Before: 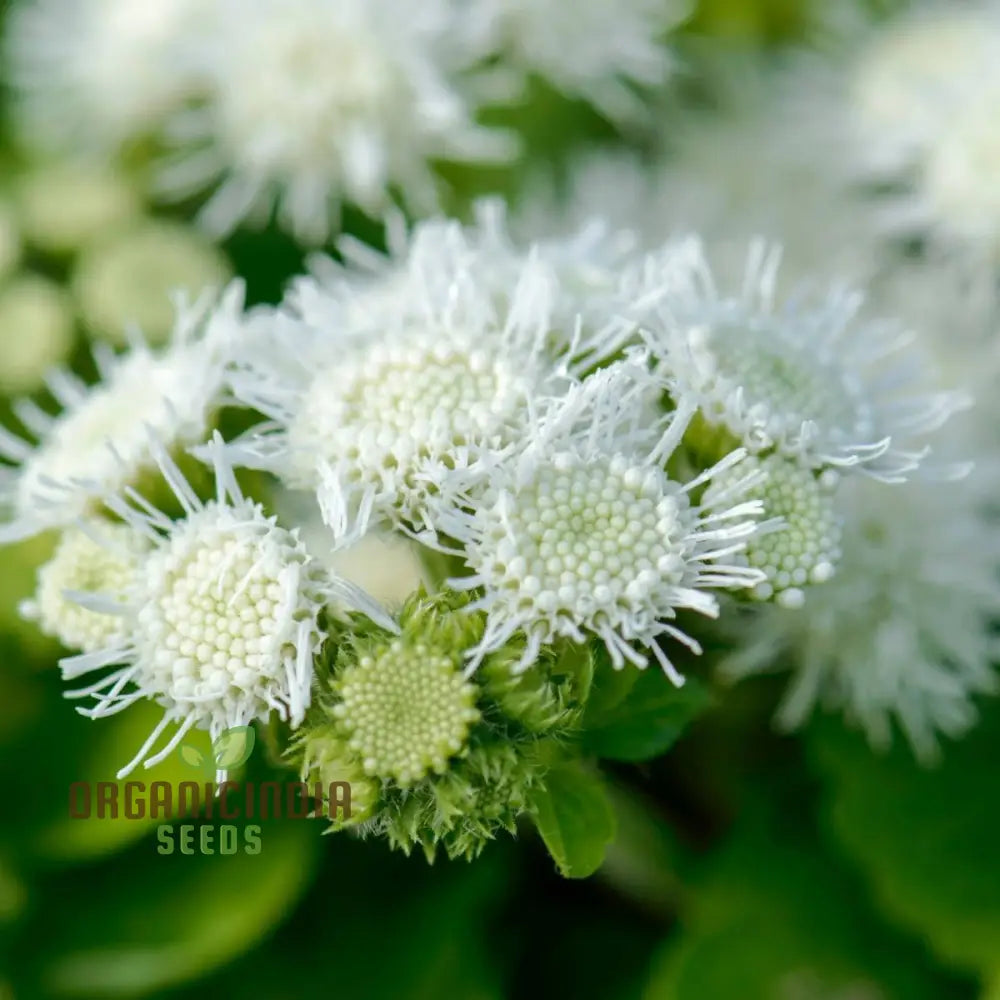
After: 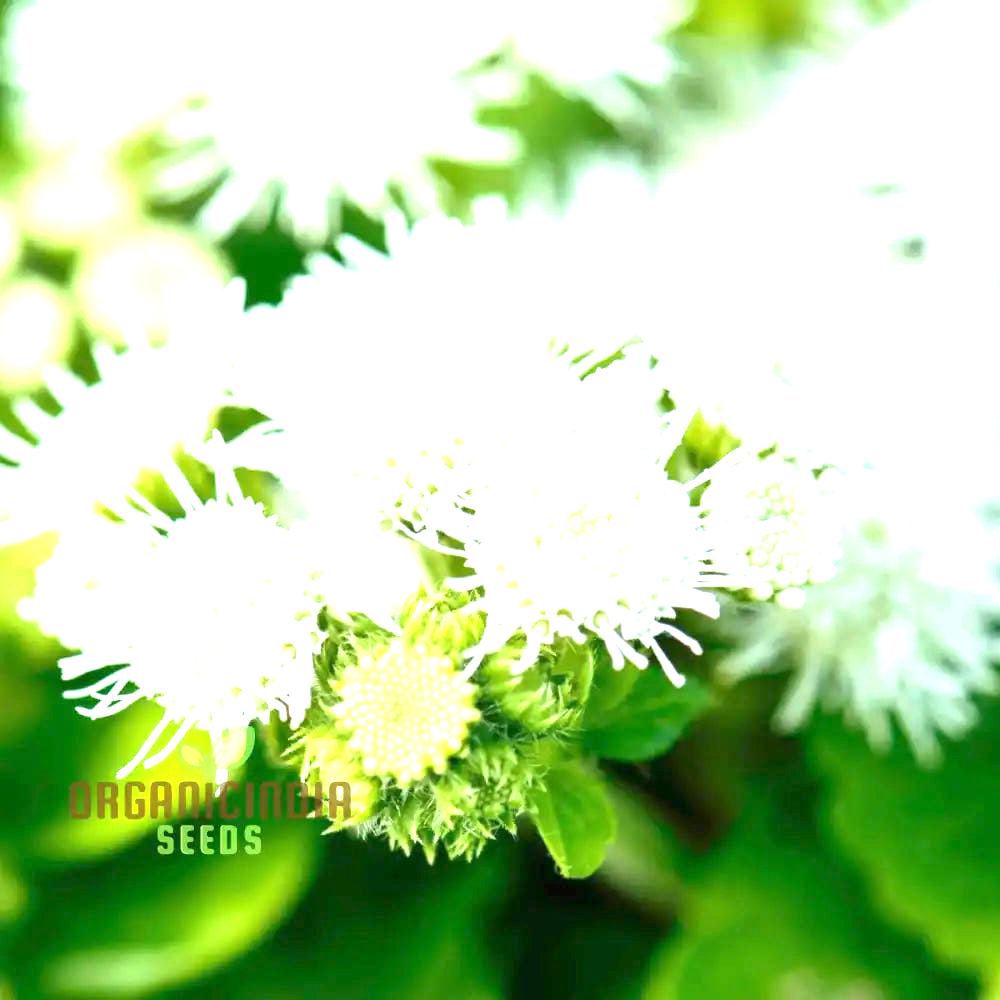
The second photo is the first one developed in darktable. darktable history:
color balance rgb: perceptual saturation grading › global saturation 0.305%
exposure: exposure 2.013 EV, compensate exposure bias true, compensate highlight preservation false
